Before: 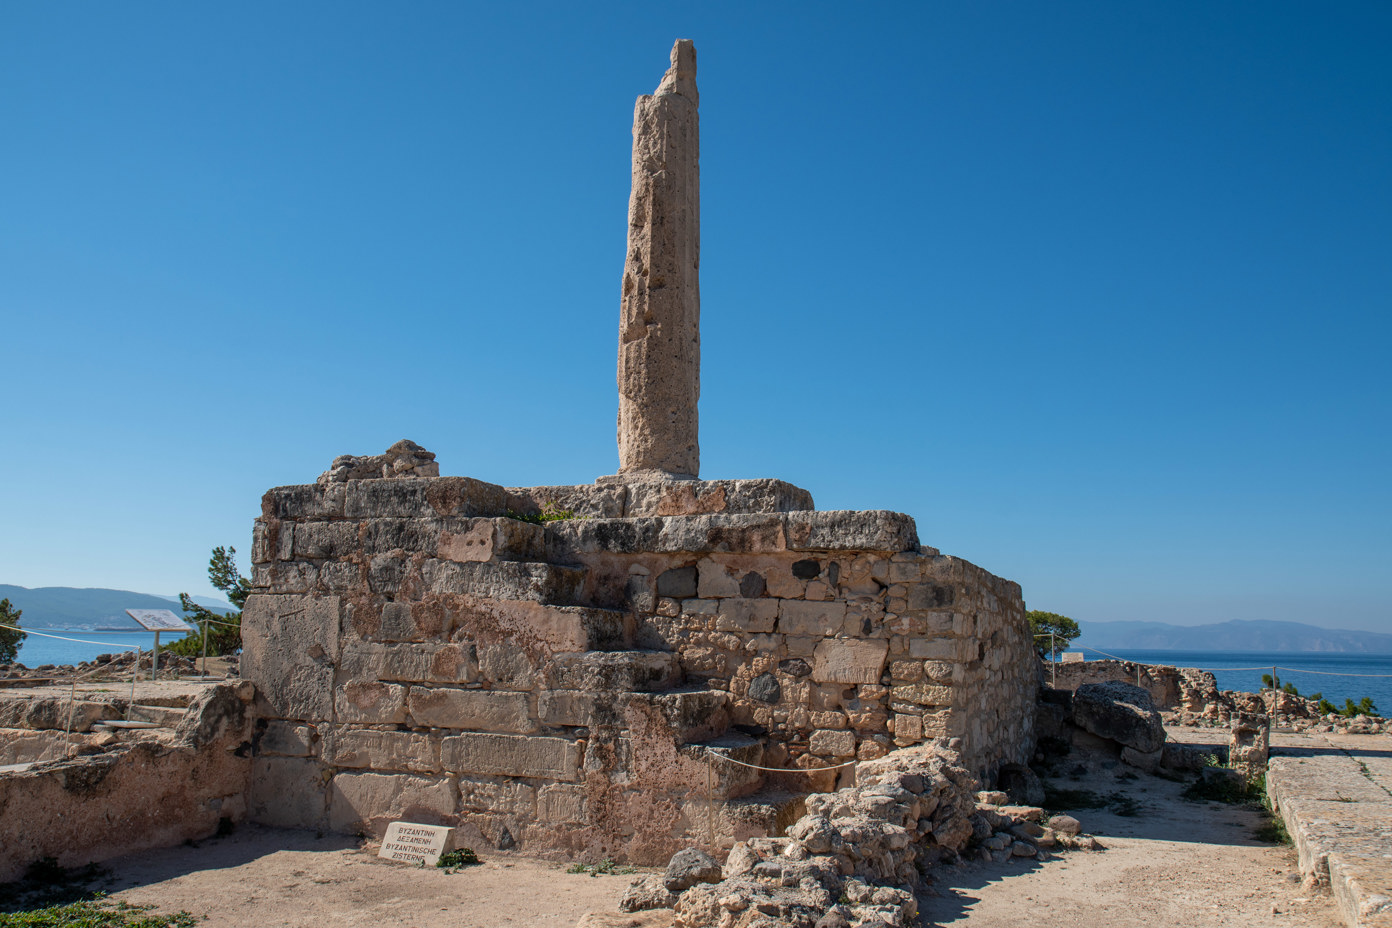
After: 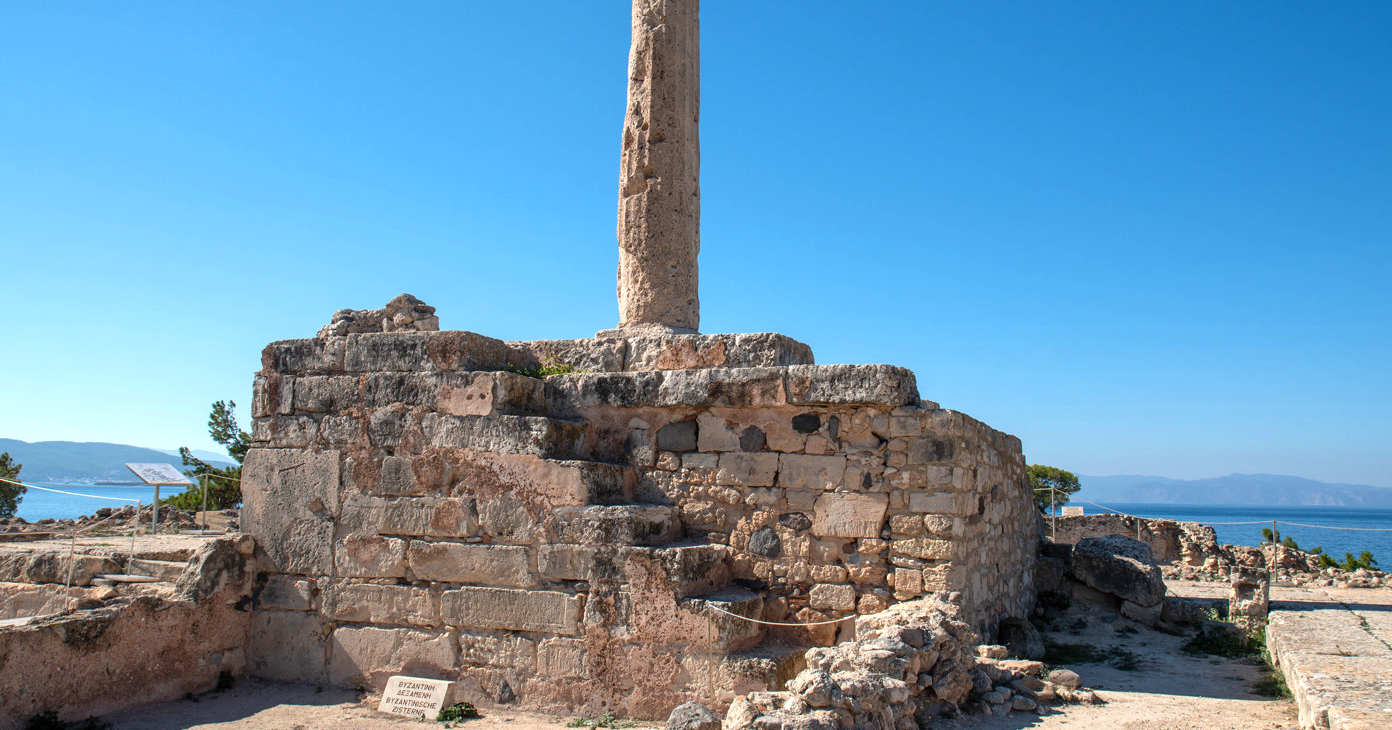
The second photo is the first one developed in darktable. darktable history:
crop and rotate: top 15.774%, bottom 5.506%
exposure: black level correction 0, exposure 0.7 EV, compensate exposure bias true, compensate highlight preservation false
